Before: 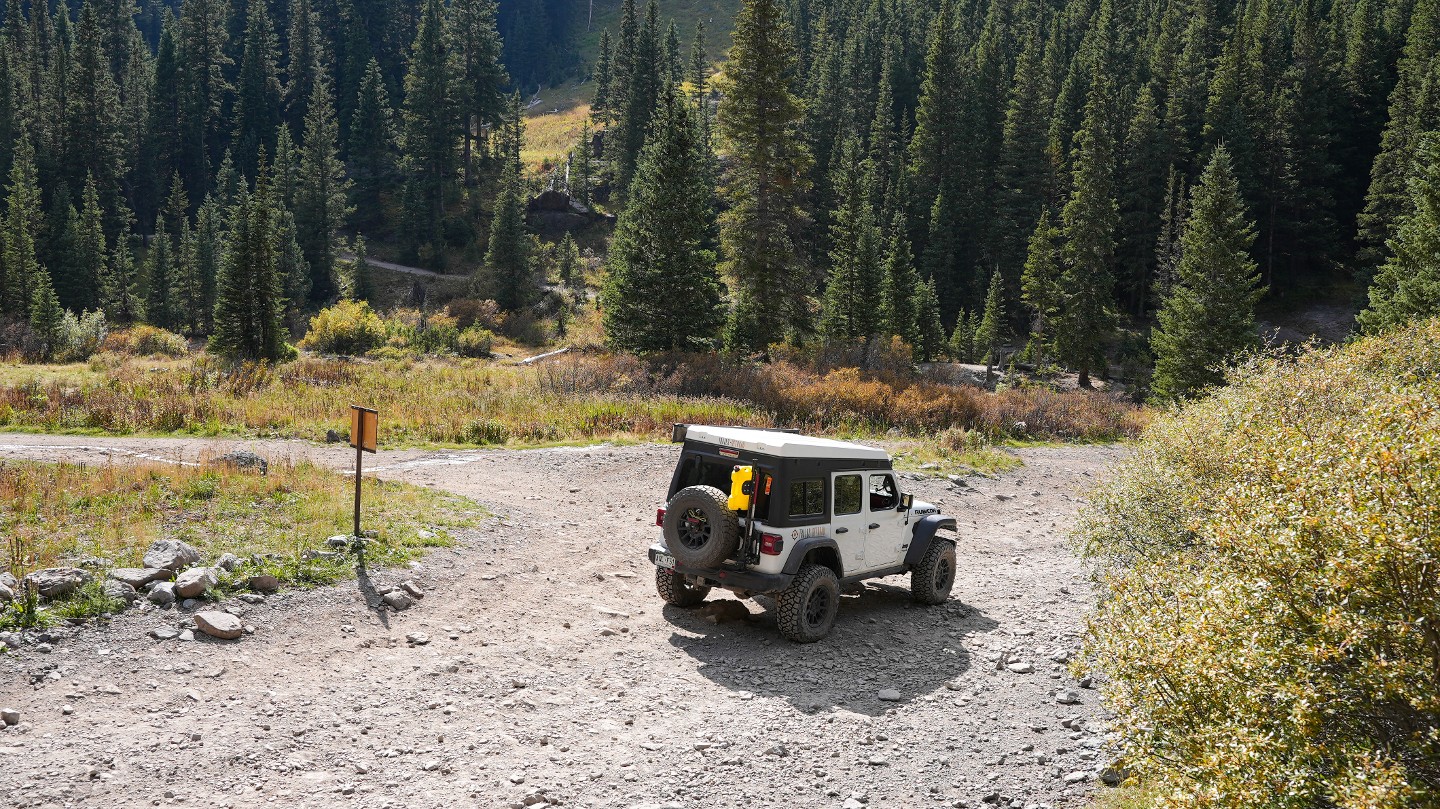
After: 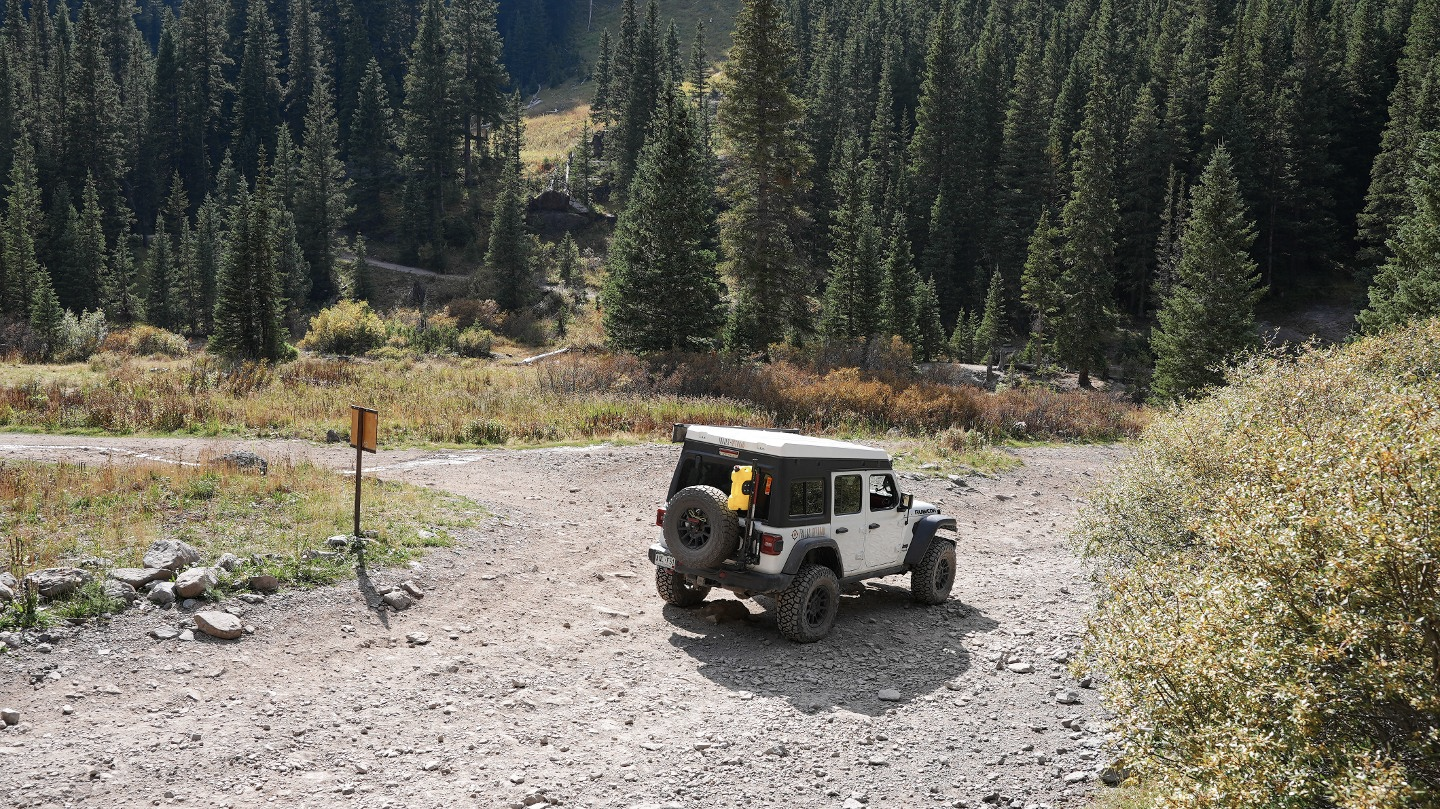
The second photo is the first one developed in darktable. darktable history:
color zones: curves: ch0 [(0, 0.5) (0.125, 0.4) (0.25, 0.5) (0.375, 0.4) (0.5, 0.4) (0.625, 0.35) (0.75, 0.35) (0.875, 0.5)]; ch1 [(0, 0.35) (0.125, 0.45) (0.25, 0.35) (0.375, 0.35) (0.5, 0.35) (0.625, 0.35) (0.75, 0.45) (0.875, 0.35)]; ch2 [(0, 0.6) (0.125, 0.5) (0.25, 0.5) (0.375, 0.6) (0.5, 0.6) (0.625, 0.5) (0.75, 0.5) (0.875, 0.5)]
